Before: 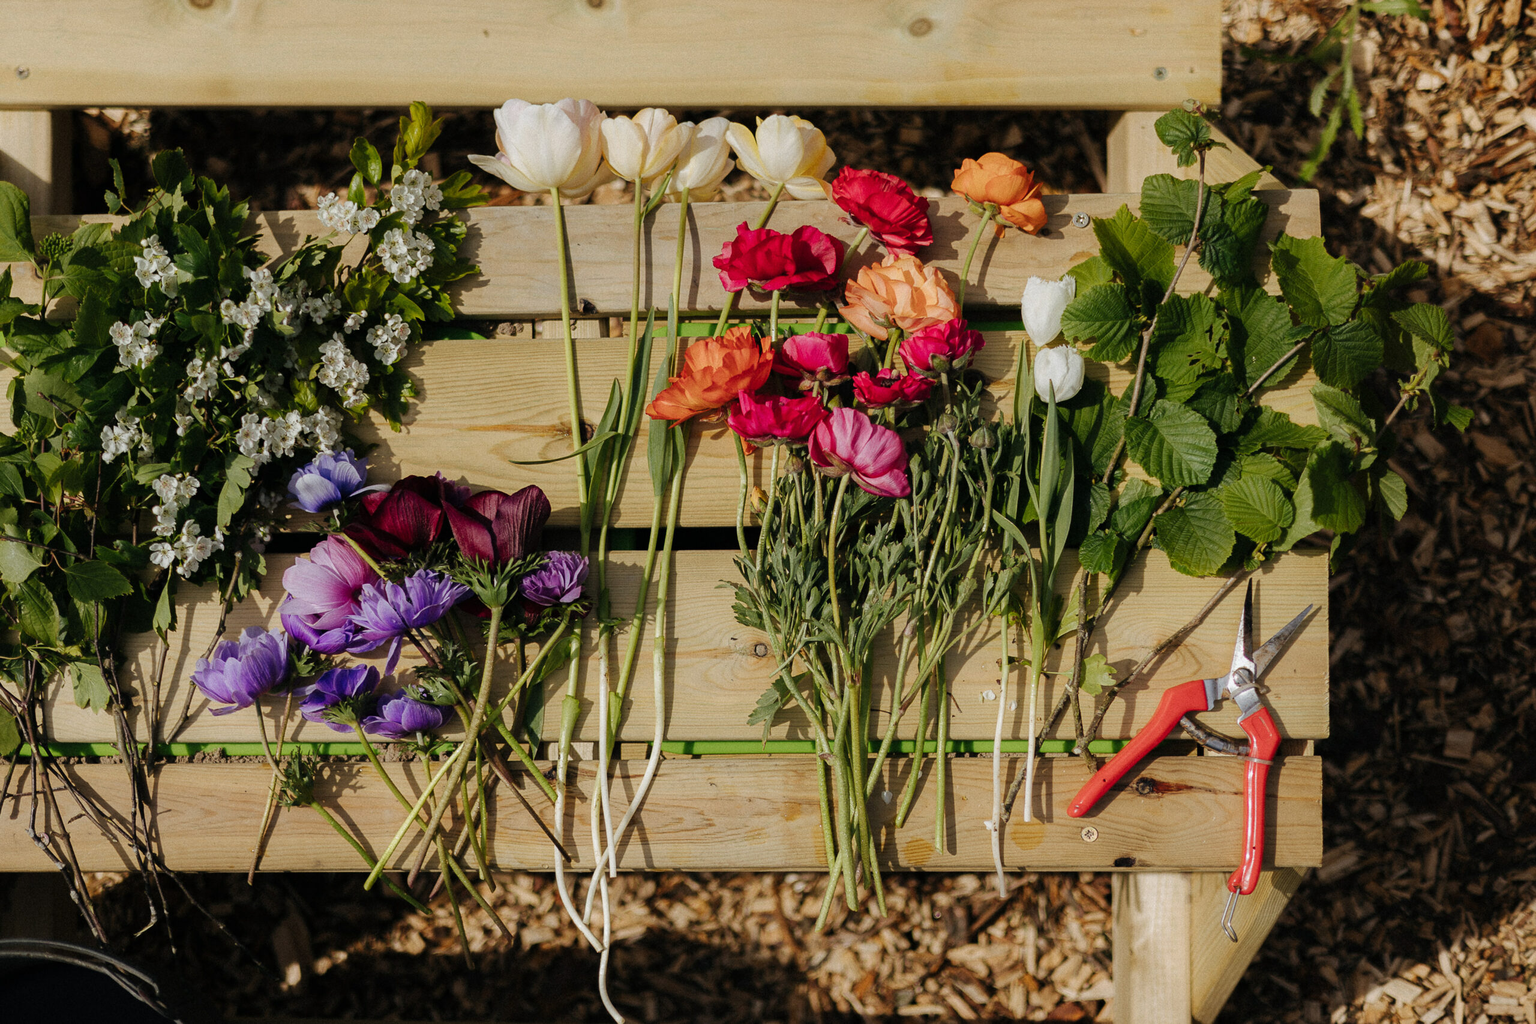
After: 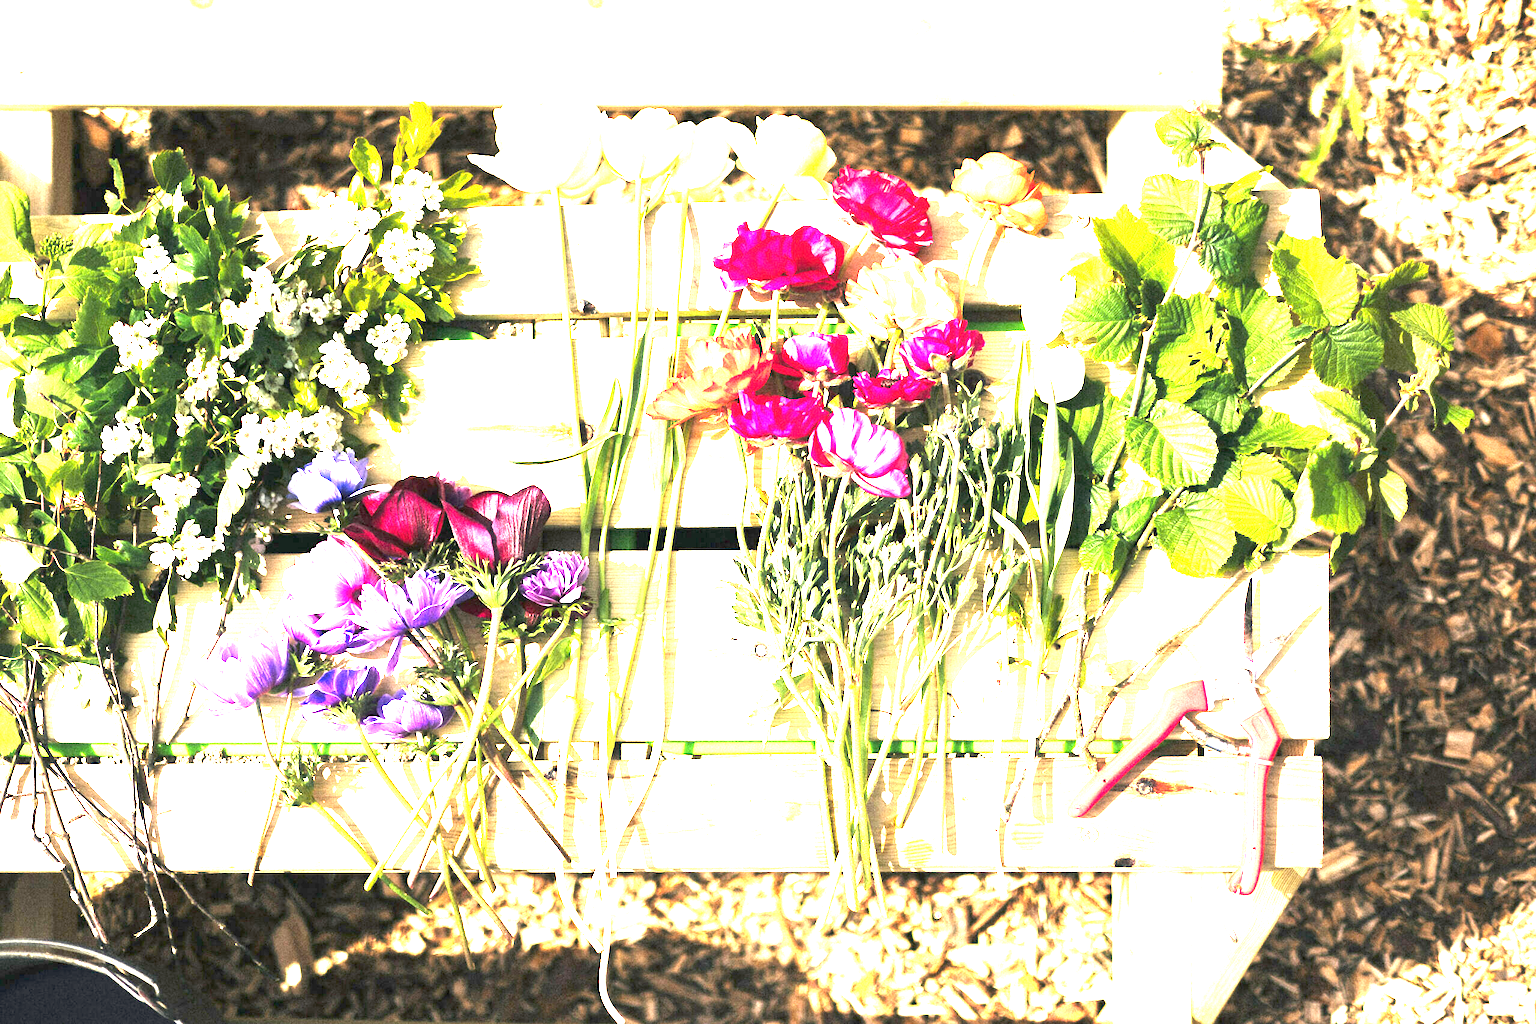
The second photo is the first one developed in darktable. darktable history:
exposure: black level correction 0, exposure 3.985 EV, compensate exposure bias true, compensate highlight preservation false
